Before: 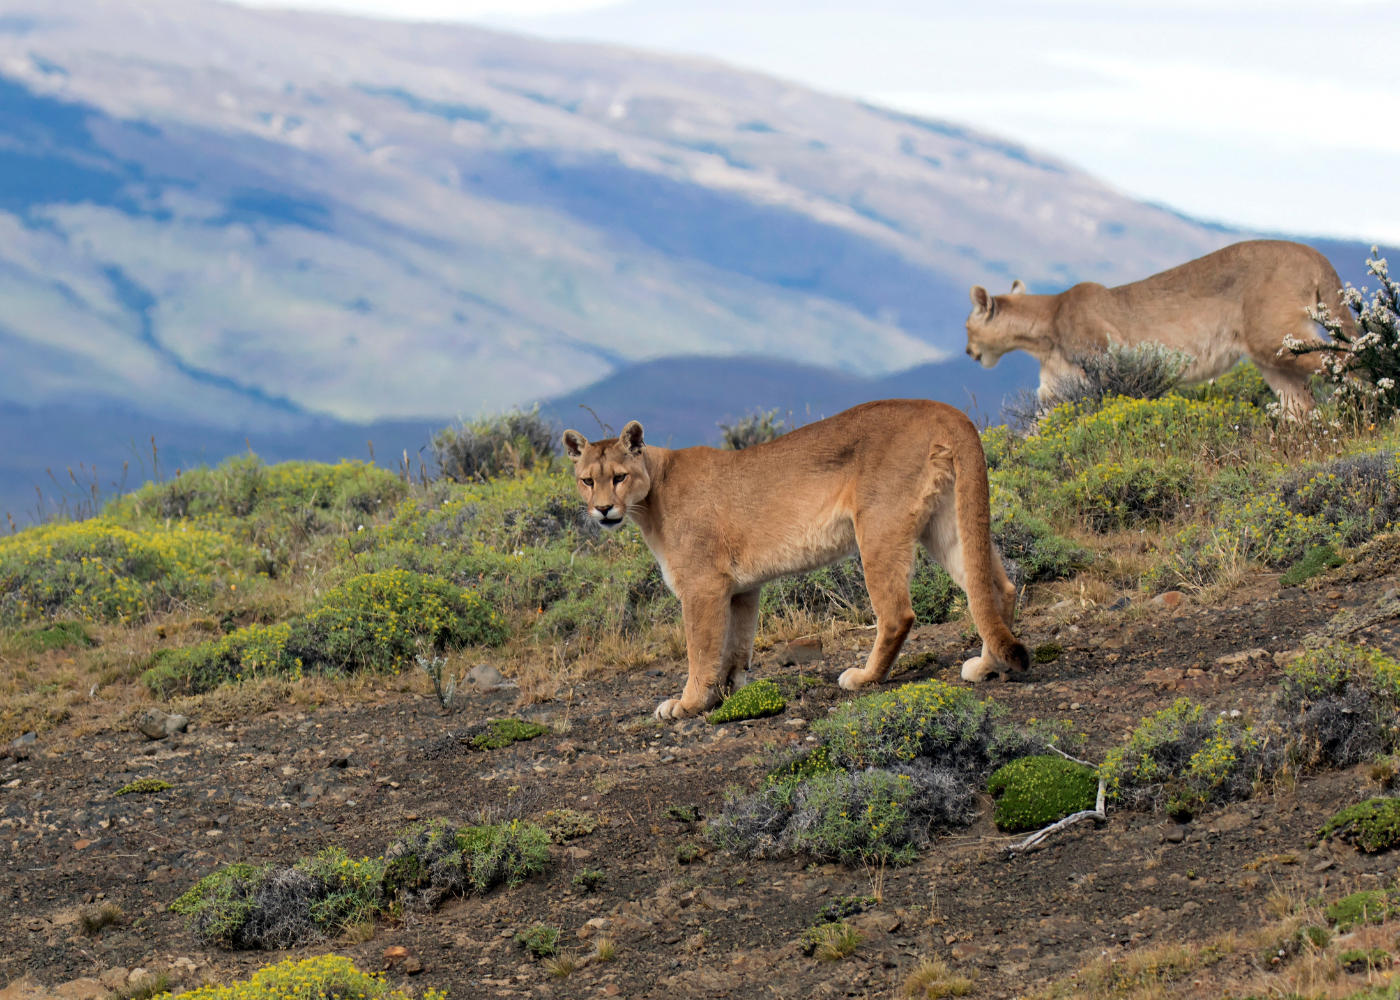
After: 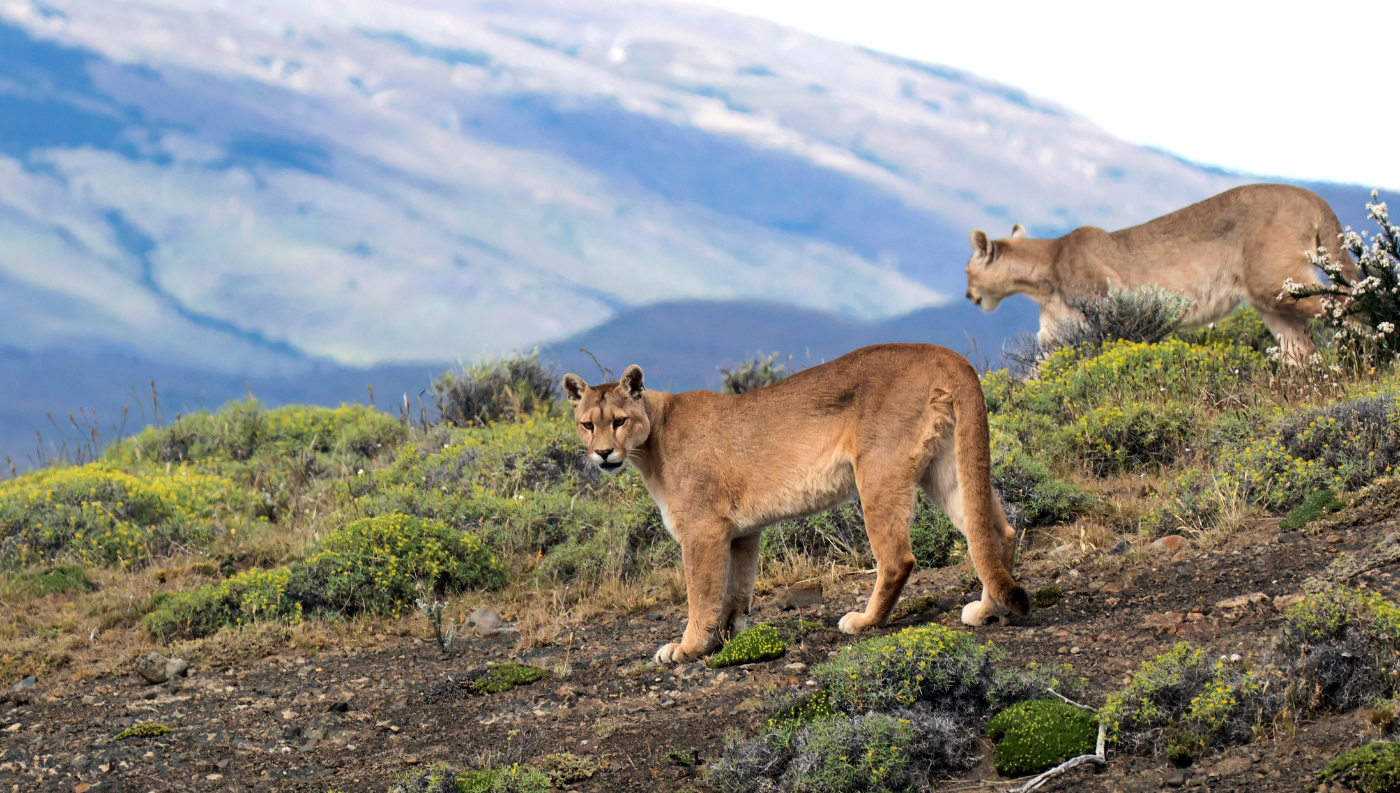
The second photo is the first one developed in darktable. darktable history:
tone equalizer: -8 EV -0.417 EV, -7 EV -0.389 EV, -6 EV -0.333 EV, -5 EV -0.222 EV, -3 EV 0.222 EV, -2 EV 0.333 EV, -1 EV 0.389 EV, +0 EV 0.417 EV, edges refinement/feathering 500, mask exposure compensation -1.57 EV, preserve details no
crop and rotate: top 5.667%, bottom 14.937%
